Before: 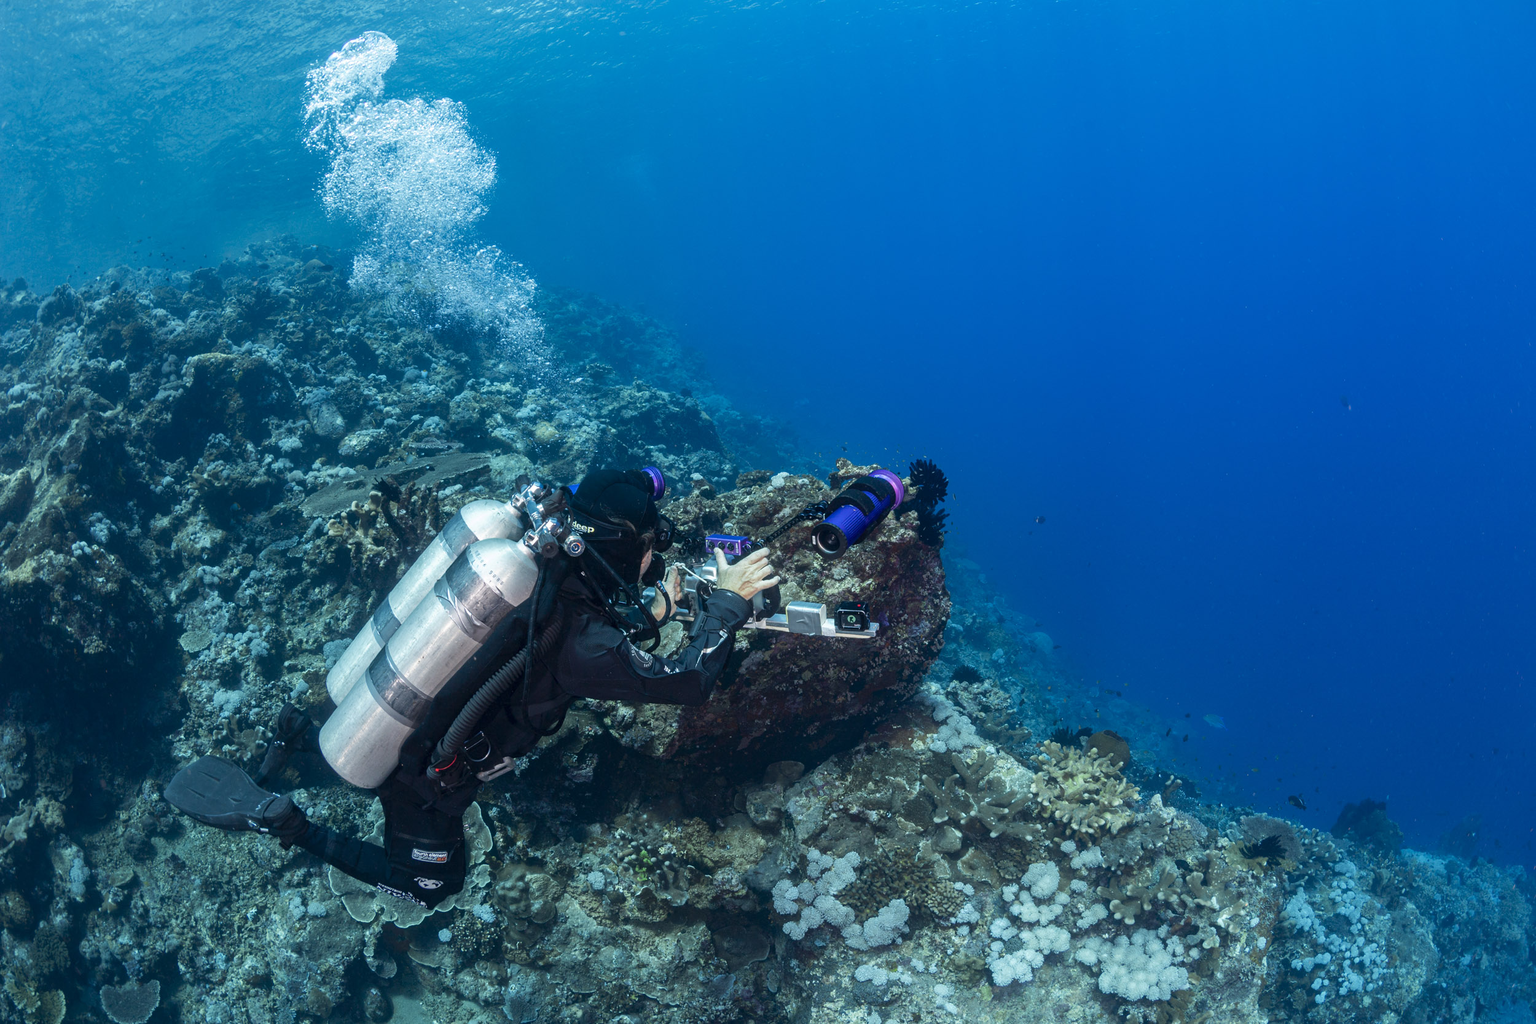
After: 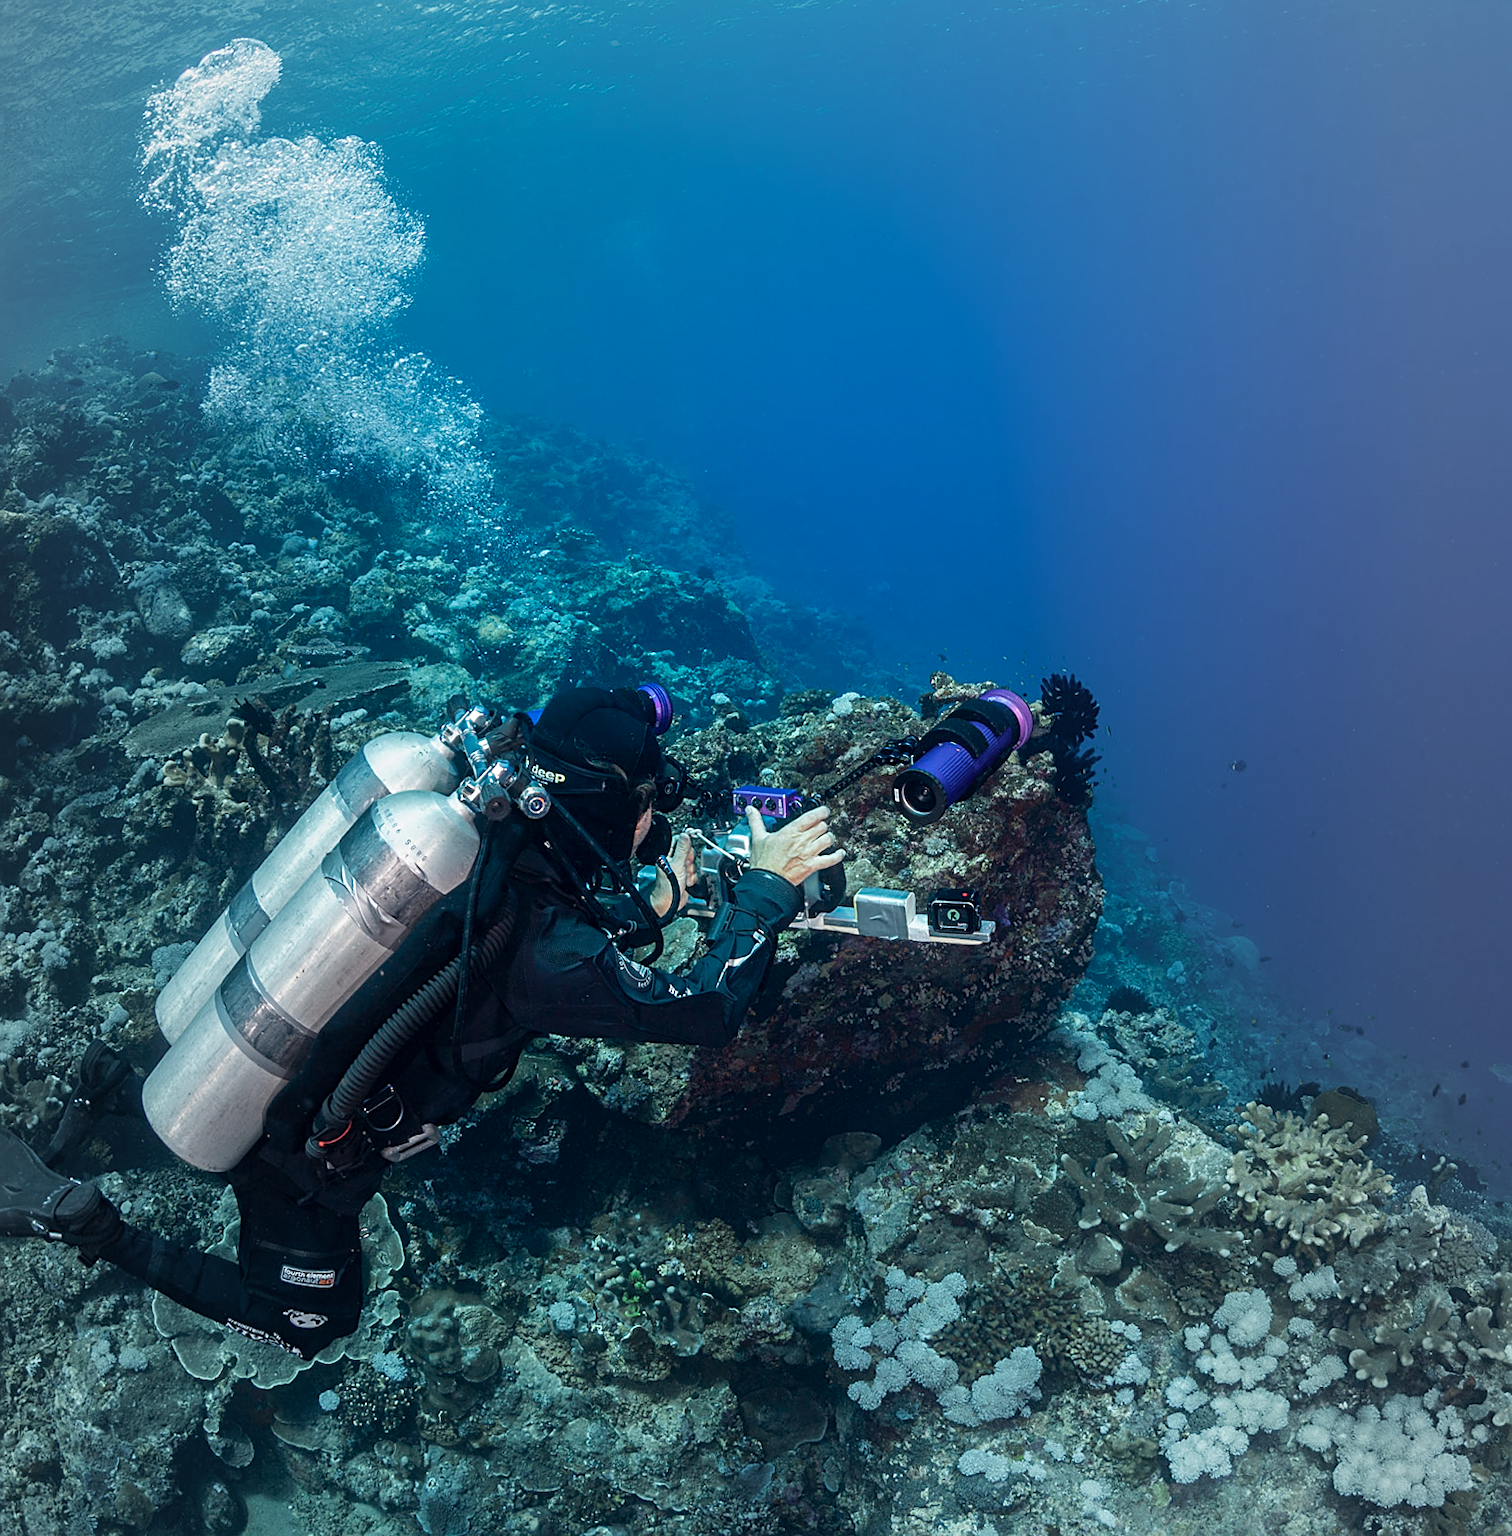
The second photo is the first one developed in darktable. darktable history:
vignetting: fall-off start 18.21%, fall-off radius 137.95%, brightness -0.207, center (-0.078, 0.066), width/height ratio 0.62, shape 0.59
sharpen: on, module defaults
crop and rotate: left 13.409%, right 19.924%
rotate and perspective: rotation 0.226°, lens shift (vertical) -0.042, crop left 0.023, crop right 0.982, crop top 0.006, crop bottom 0.994
